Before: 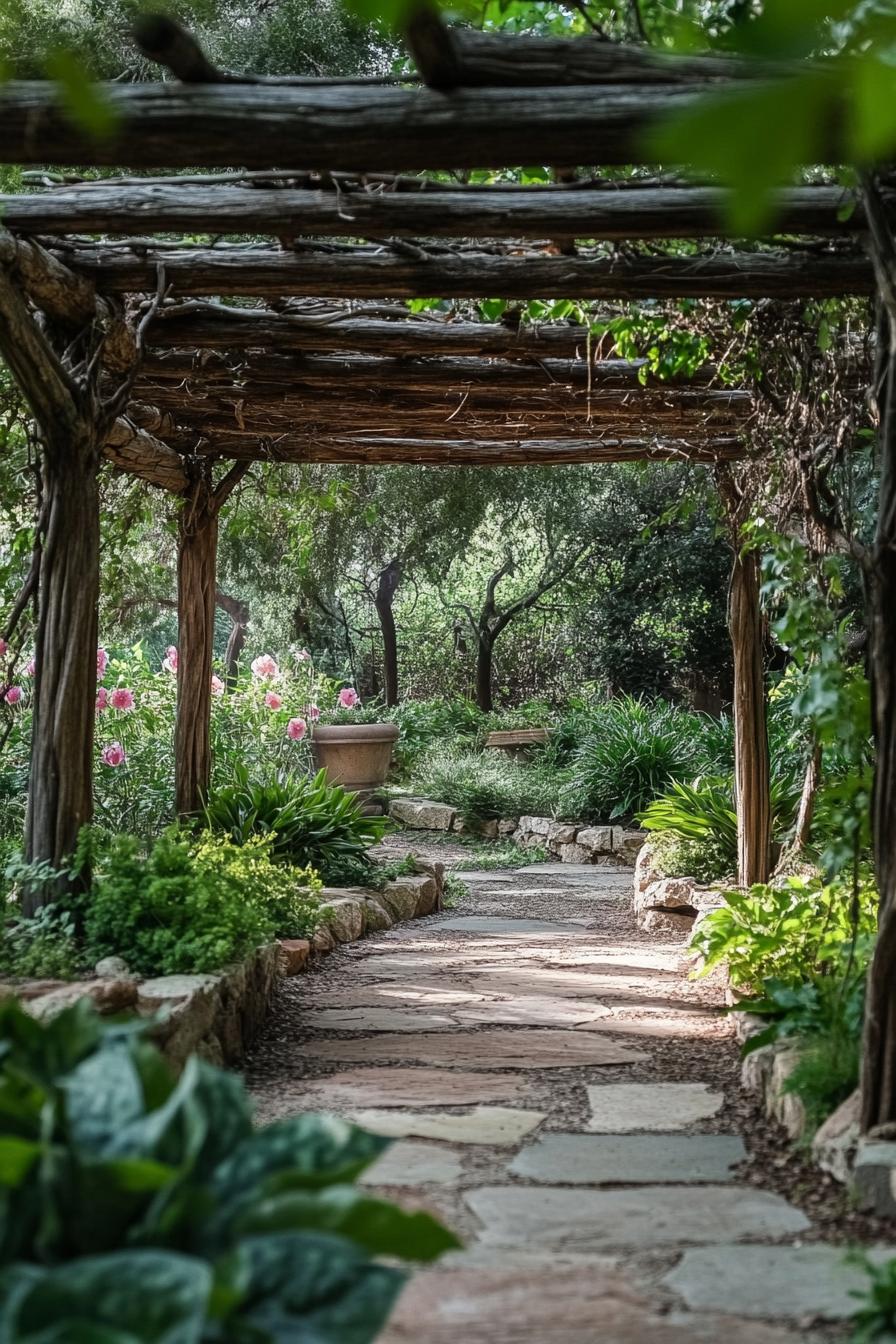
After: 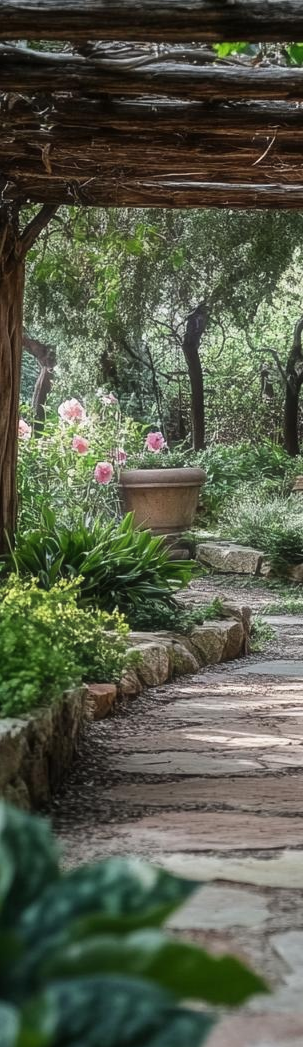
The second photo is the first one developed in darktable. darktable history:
crop and rotate: left 21.604%, top 19.1%, right 44.478%, bottom 2.976%
haze removal: strength -0.04, compatibility mode true, adaptive false
